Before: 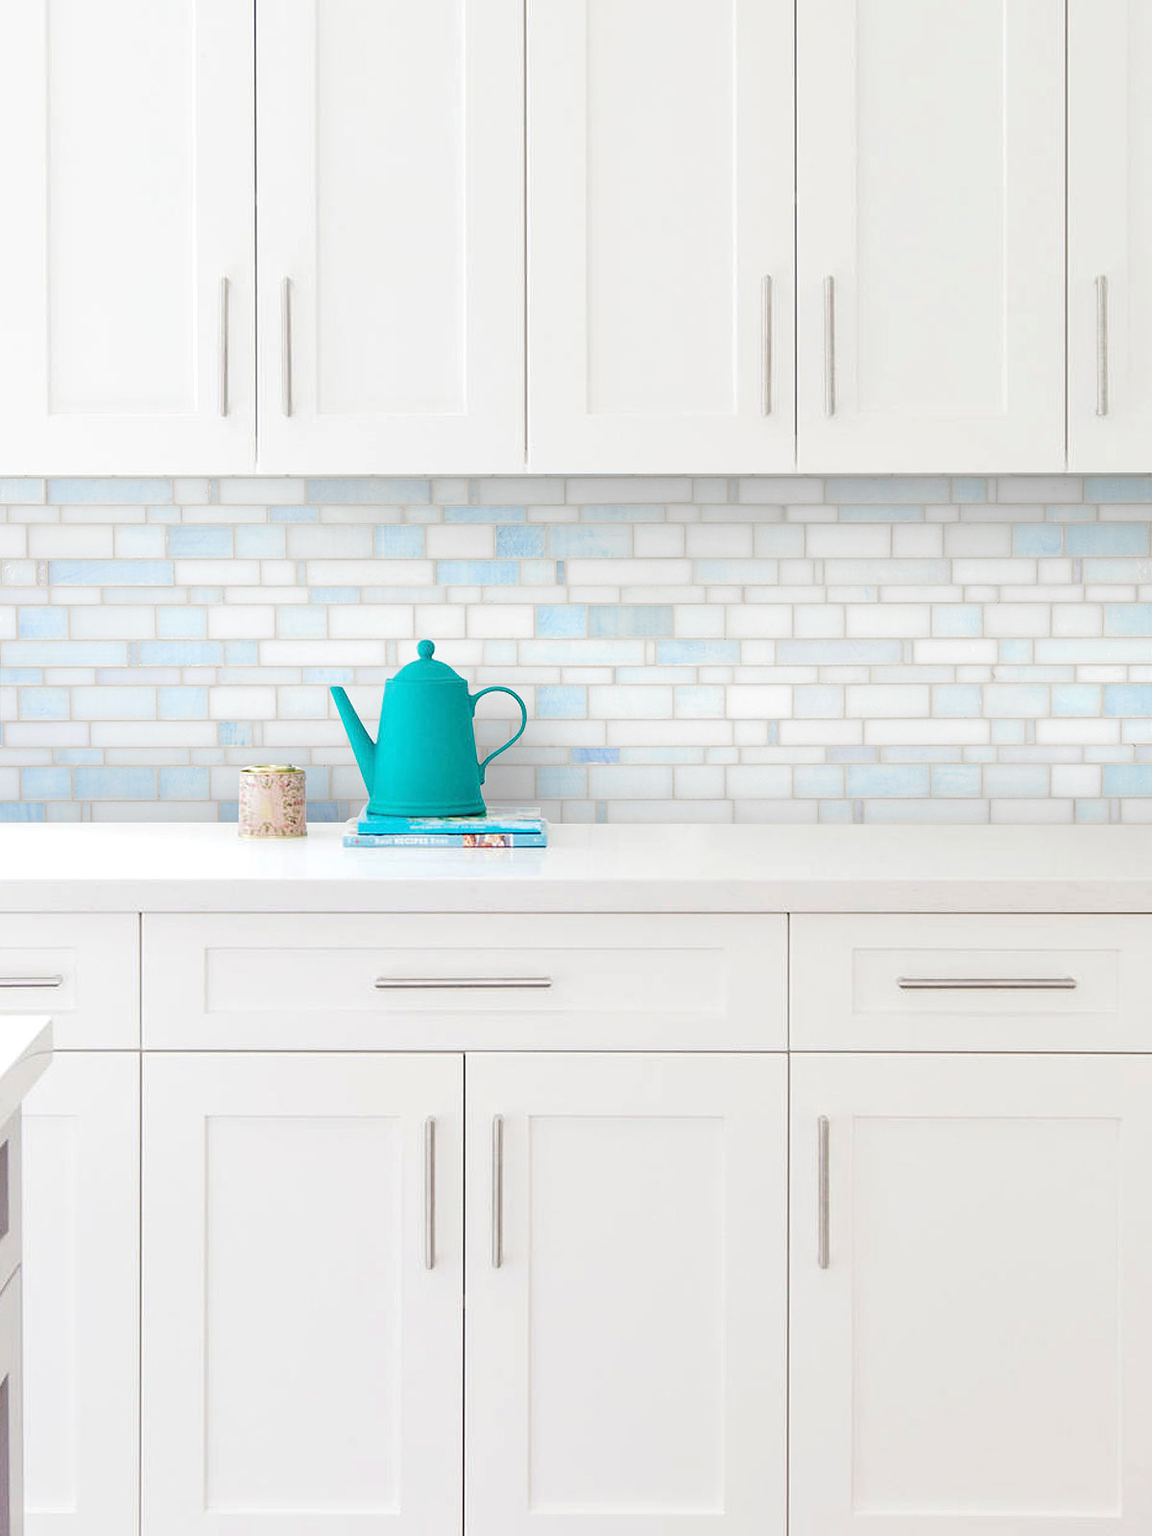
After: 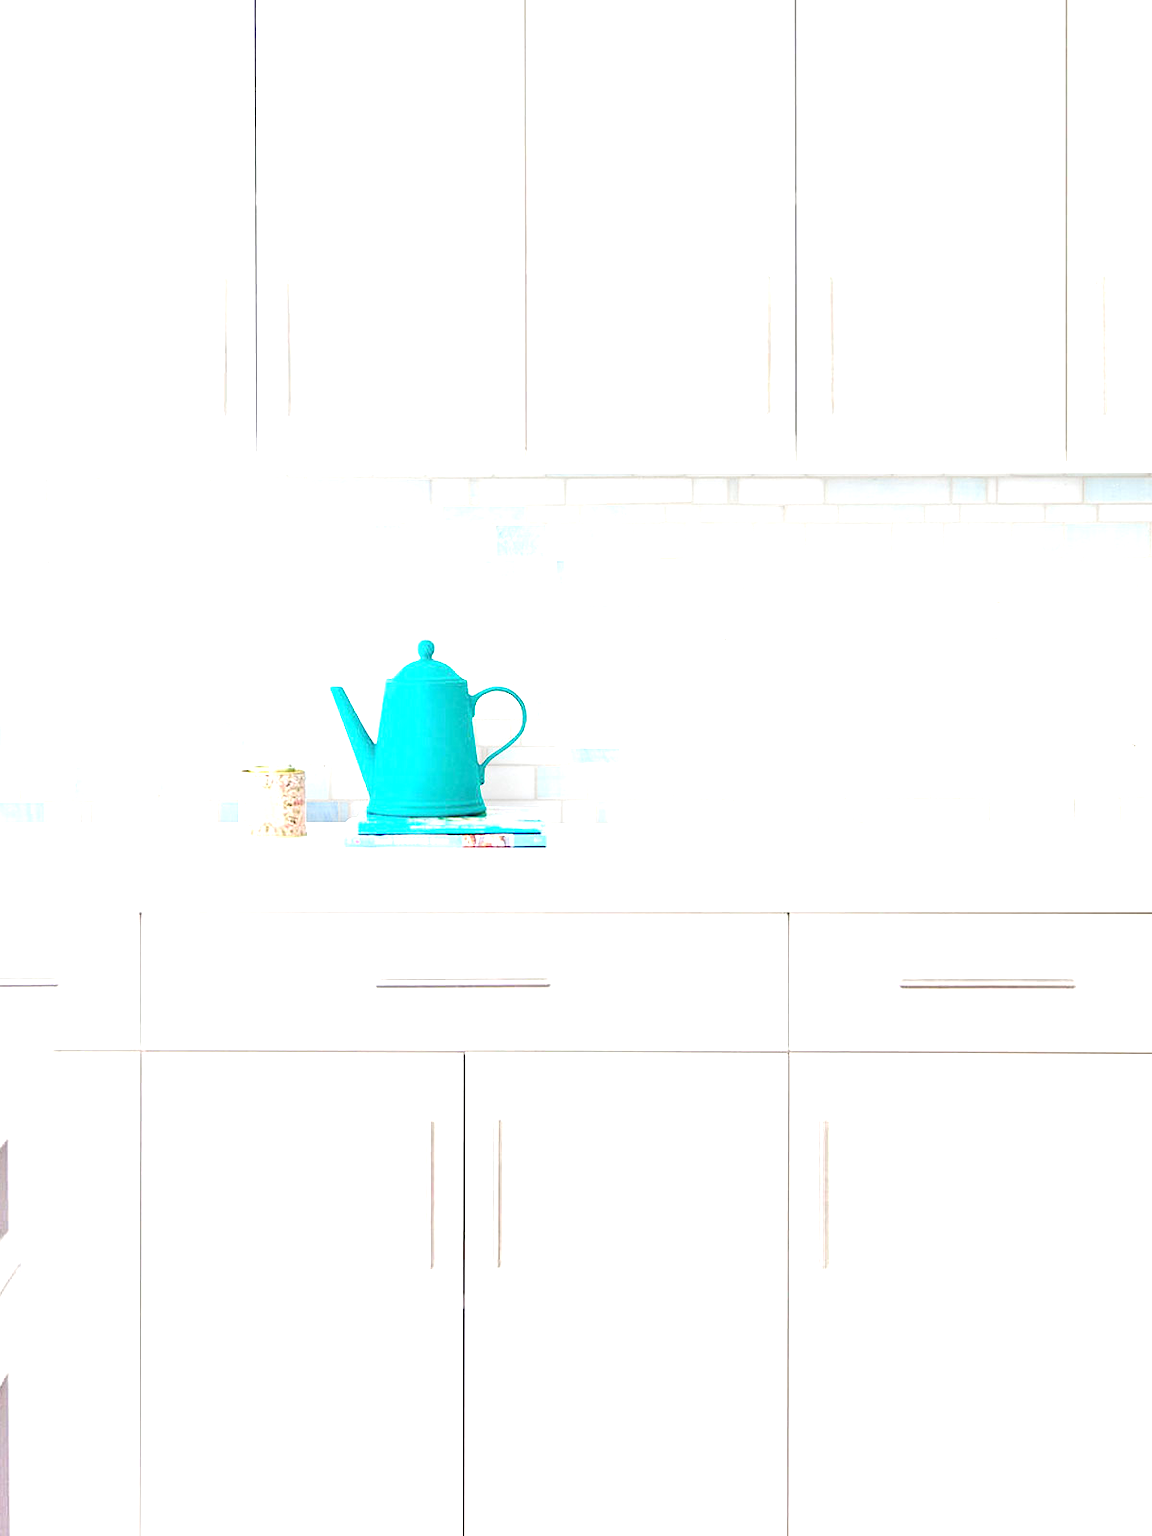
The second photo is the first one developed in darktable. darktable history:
exposure: exposure 1.063 EV, compensate highlight preservation false
